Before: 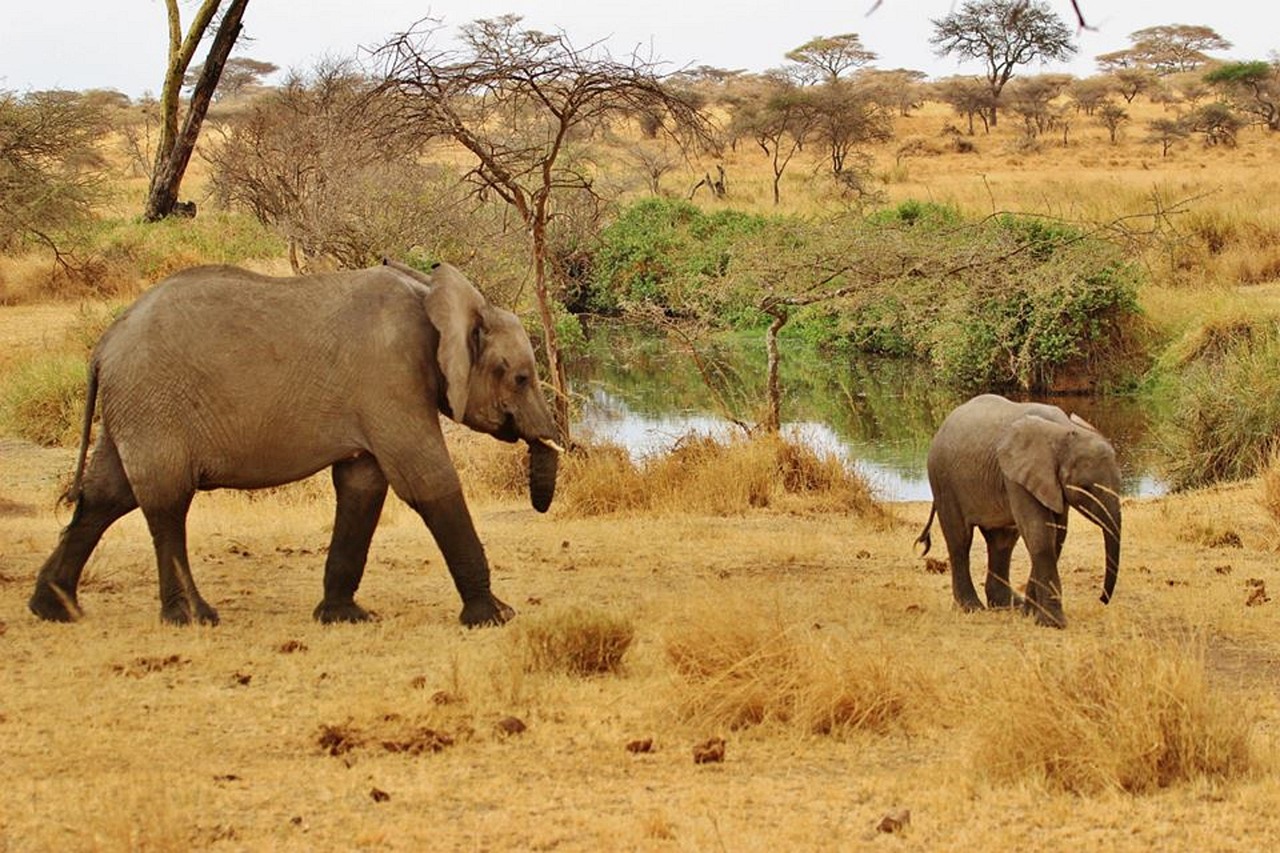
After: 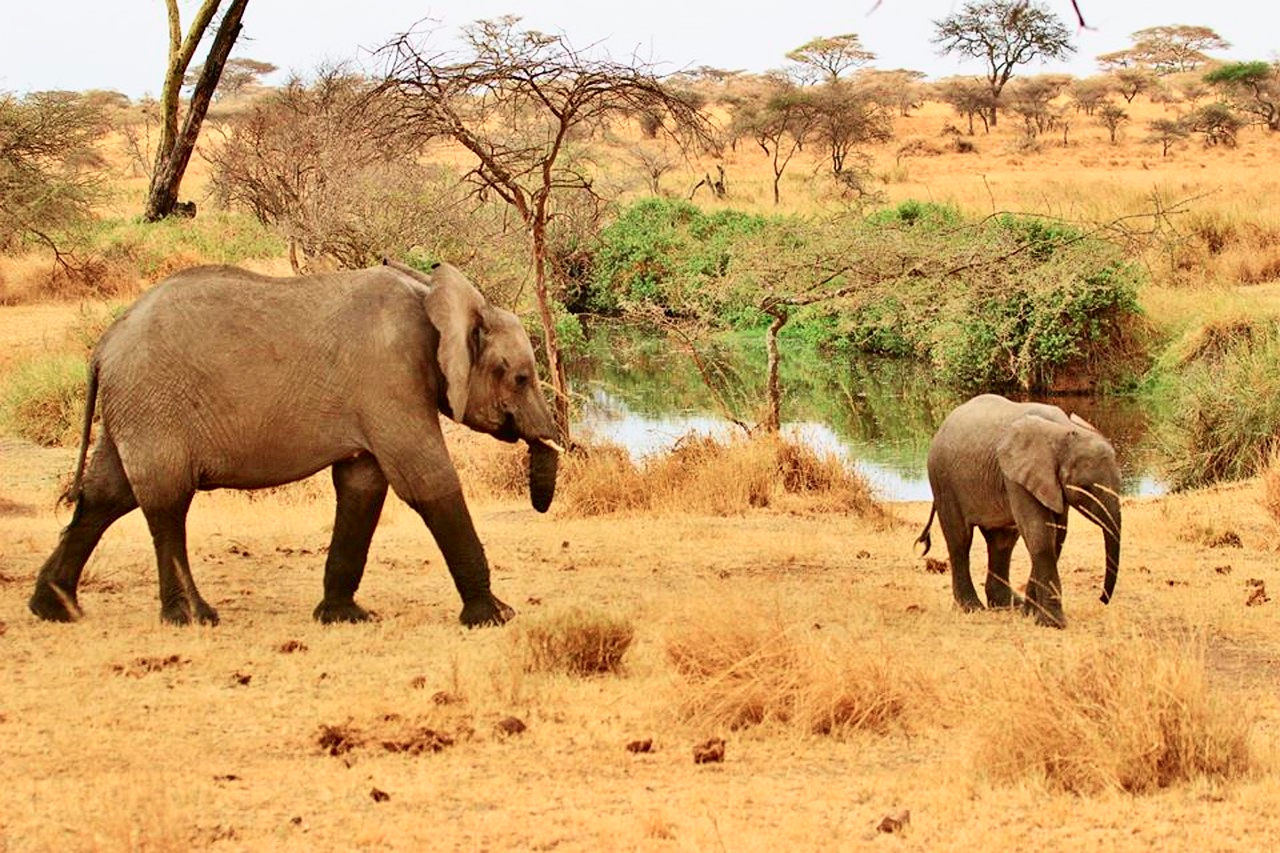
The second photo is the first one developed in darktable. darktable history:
tone curve: curves: ch0 [(0, 0) (0.051, 0.03) (0.096, 0.071) (0.241, 0.247) (0.455, 0.525) (0.594, 0.697) (0.741, 0.845) (0.871, 0.933) (1, 0.984)]; ch1 [(0, 0) (0.1, 0.038) (0.318, 0.243) (0.399, 0.351) (0.478, 0.469) (0.499, 0.499) (0.534, 0.549) (0.565, 0.594) (0.601, 0.634) (0.666, 0.7) (1, 1)]; ch2 [(0, 0) (0.453, 0.45) (0.479, 0.483) (0.504, 0.499) (0.52, 0.519) (0.541, 0.559) (0.592, 0.612) (0.824, 0.815) (1, 1)], color space Lab, independent channels, preserve colors none
